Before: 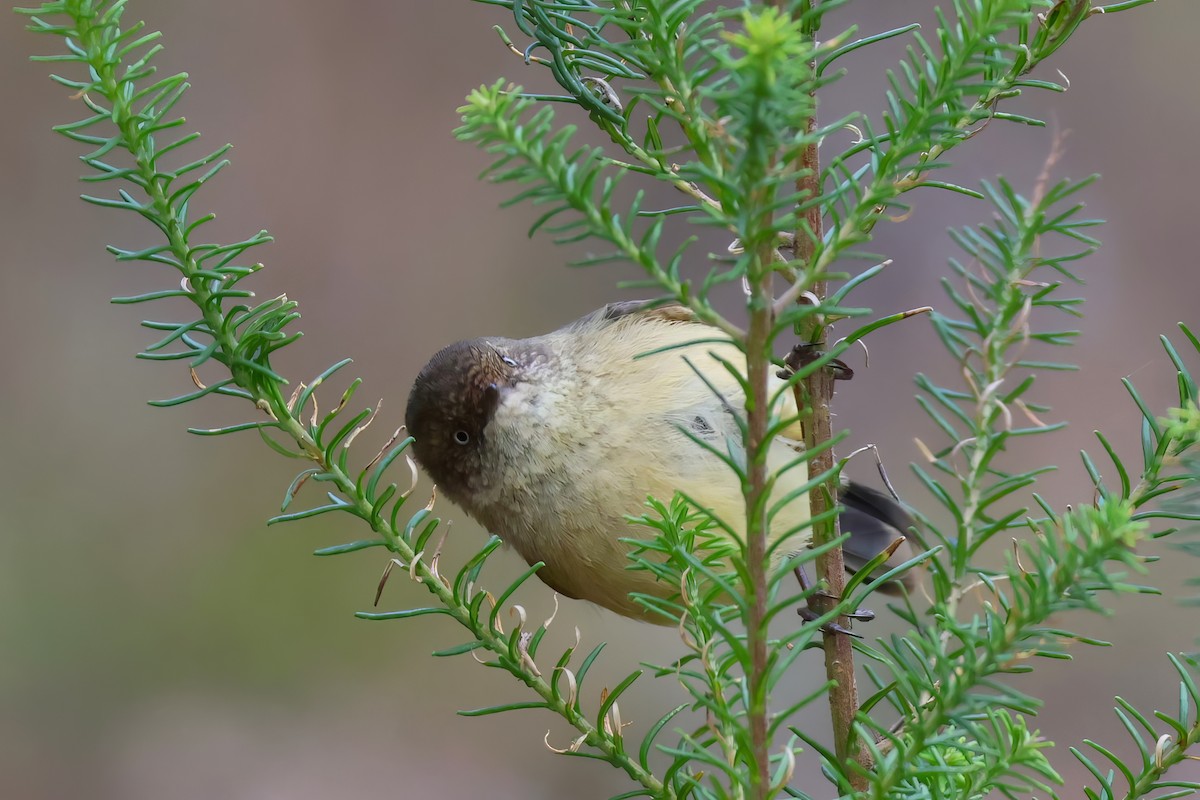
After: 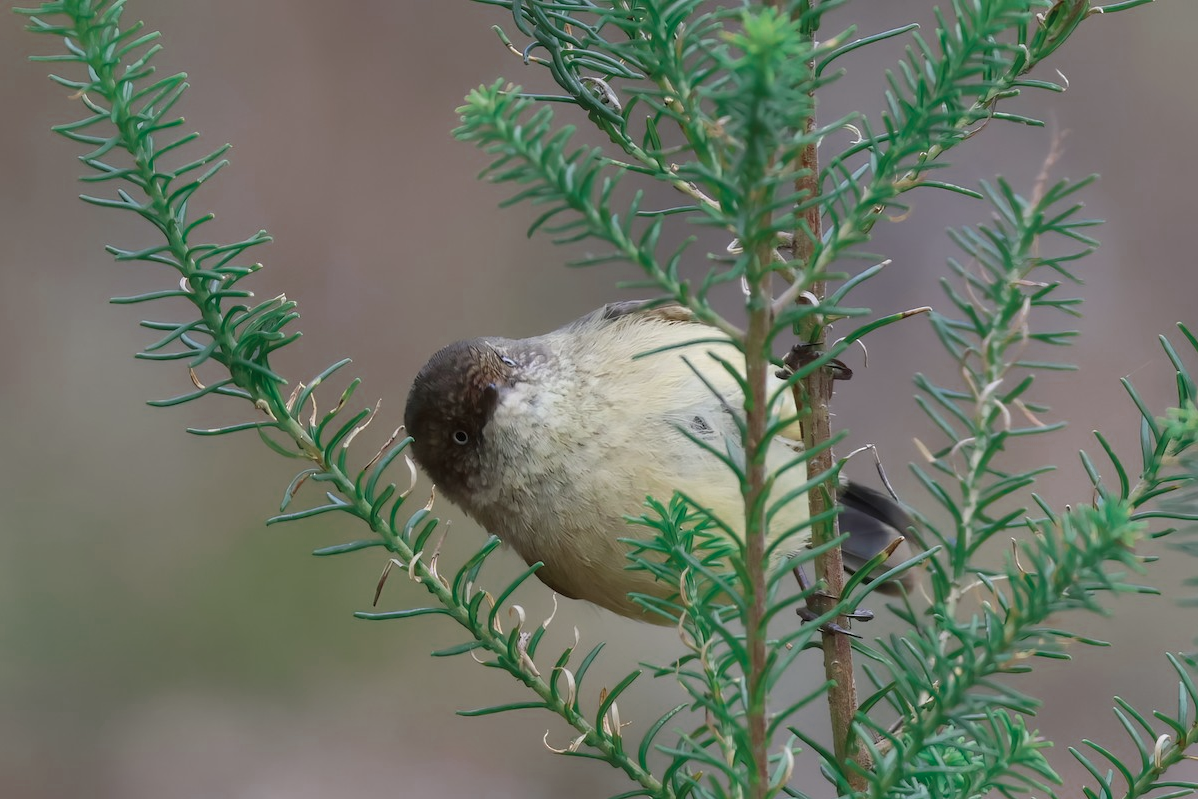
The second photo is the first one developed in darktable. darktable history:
crop and rotate: left 0.158%, bottom 0.01%
color zones: curves: ch0 [(0, 0.5) (0.125, 0.4) (0.25, 0.5) (0.375, 0.4) (0.5, 0.4) (0.625, 0.35) (0.75, 0.35) (0.875, 0.5)]; ch1 [(0, 0.35) (0.125, 0.45) (0.25, 0.35) (0.375, 0.35) (0.5, 0.35) (0.625, 0.35) (0.75, 0.45) (0.875, 0.35)]; ch2 [(0, 0.6) (0.125, 0.5) (0.25, 0.5) (0.375, 0.6) (0.5, 0.6) (0.625, 0.5) (0.75, 0.5) (0.875, 0.5)]
